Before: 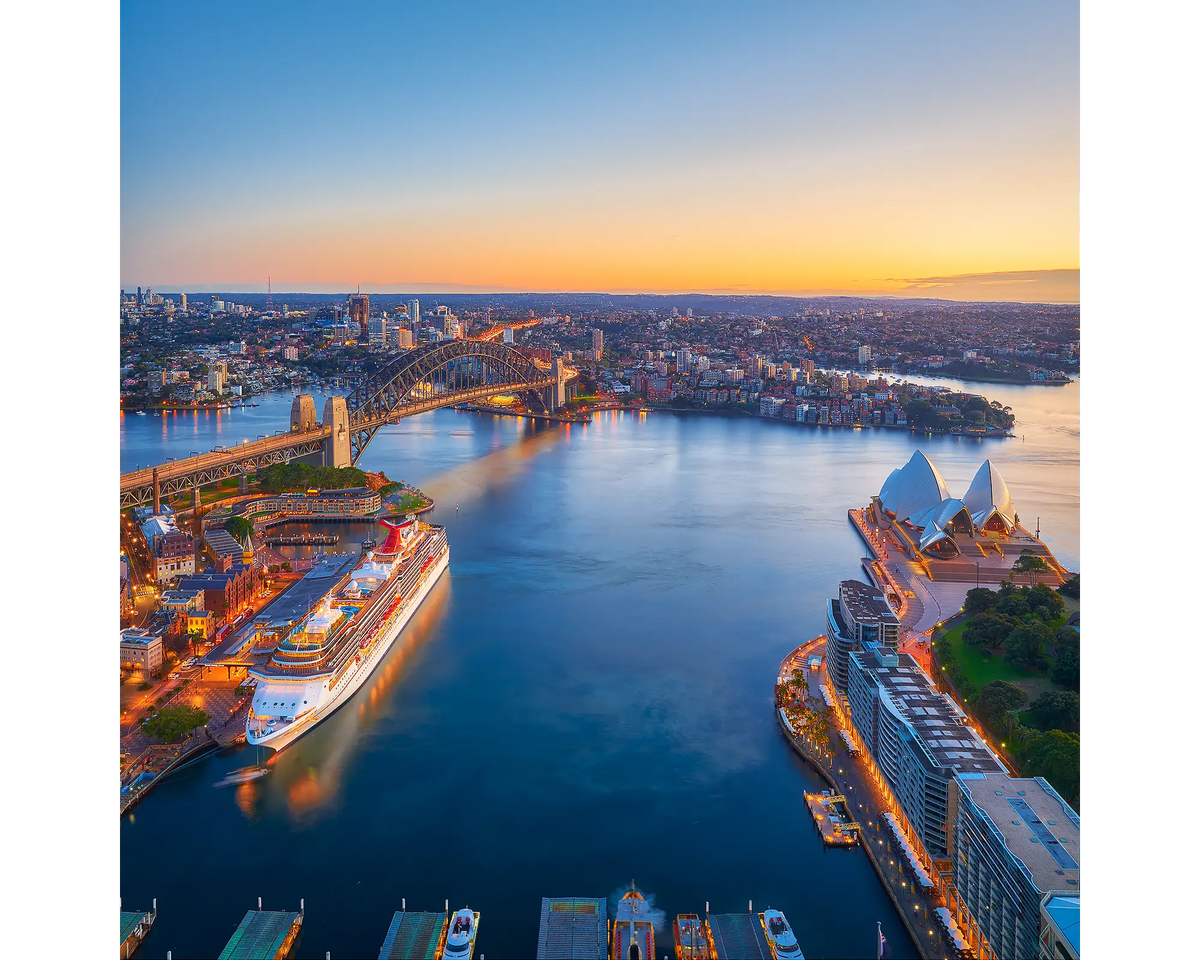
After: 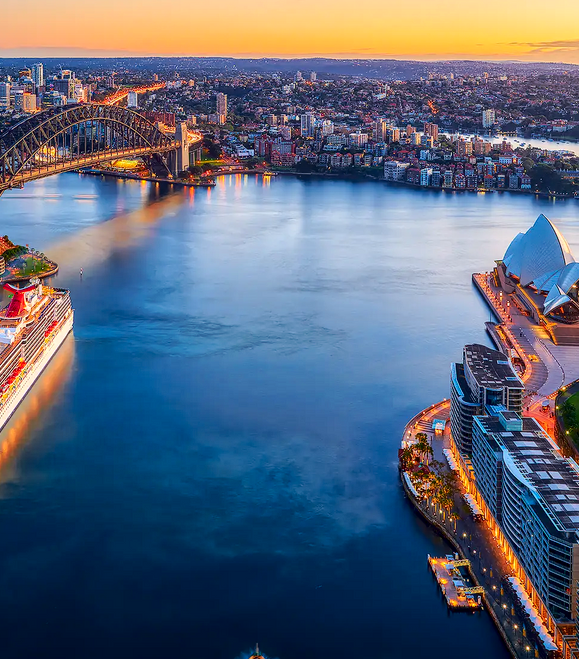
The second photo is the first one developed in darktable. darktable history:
fill light: exposure -2 EV, width 8.6
tone curve: curves: ch0 [(0, 0) (0.003, 0.003) (0.011, 0.011) (0.025, 0.024) (0.044, 0.043) (0.069, 0.068) (0.1, 0.097) (0.136, 0.132) (0.177, 0.173) (0.224, 0.219) (0.277, 0.27) (0.335, 0.327) (0.399, 0.389) (0.468, 0.457) (0.543, 0.549) (0.623, 0.628) (0.709, 0.713) (0.801, 0.803) (0.898, 0.899) (1, 1)], preserve colors none
crop: left 31.379%, top 24.658%, right 20.326%, bottom 6.628%
contrast brightness saturation: contrast 0.1, brightness 0.03, saturation 0.09
local contrast: on, module defaults
